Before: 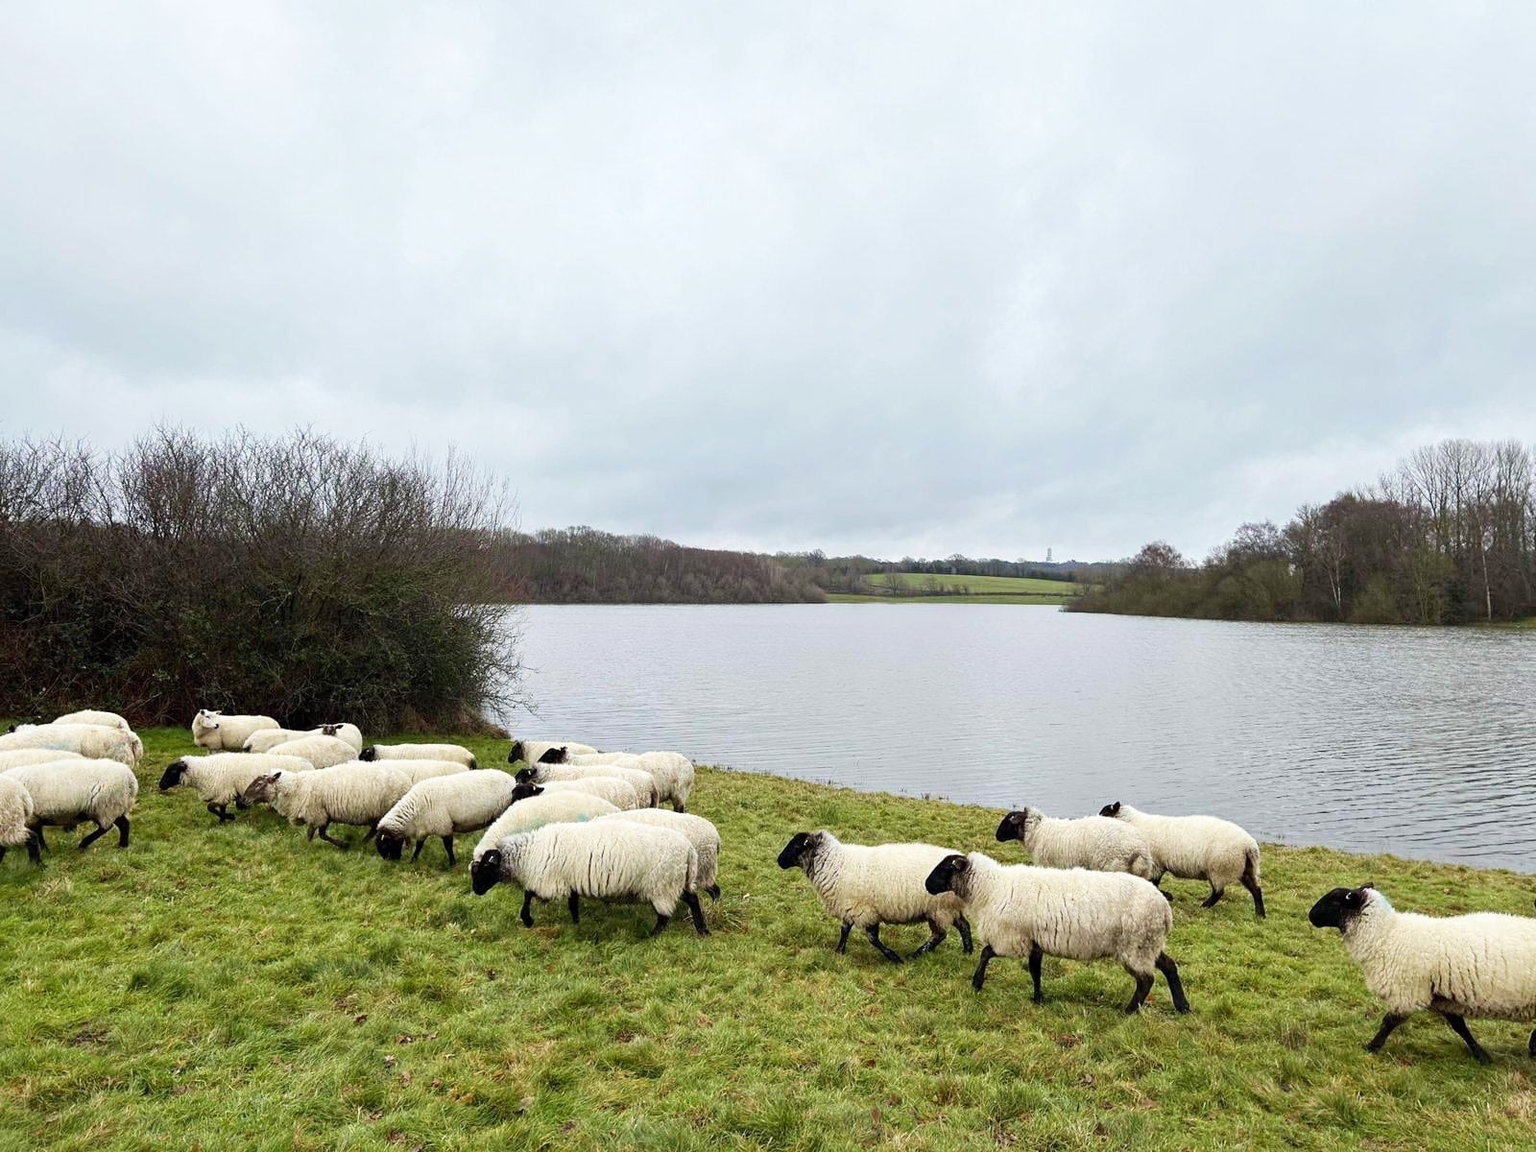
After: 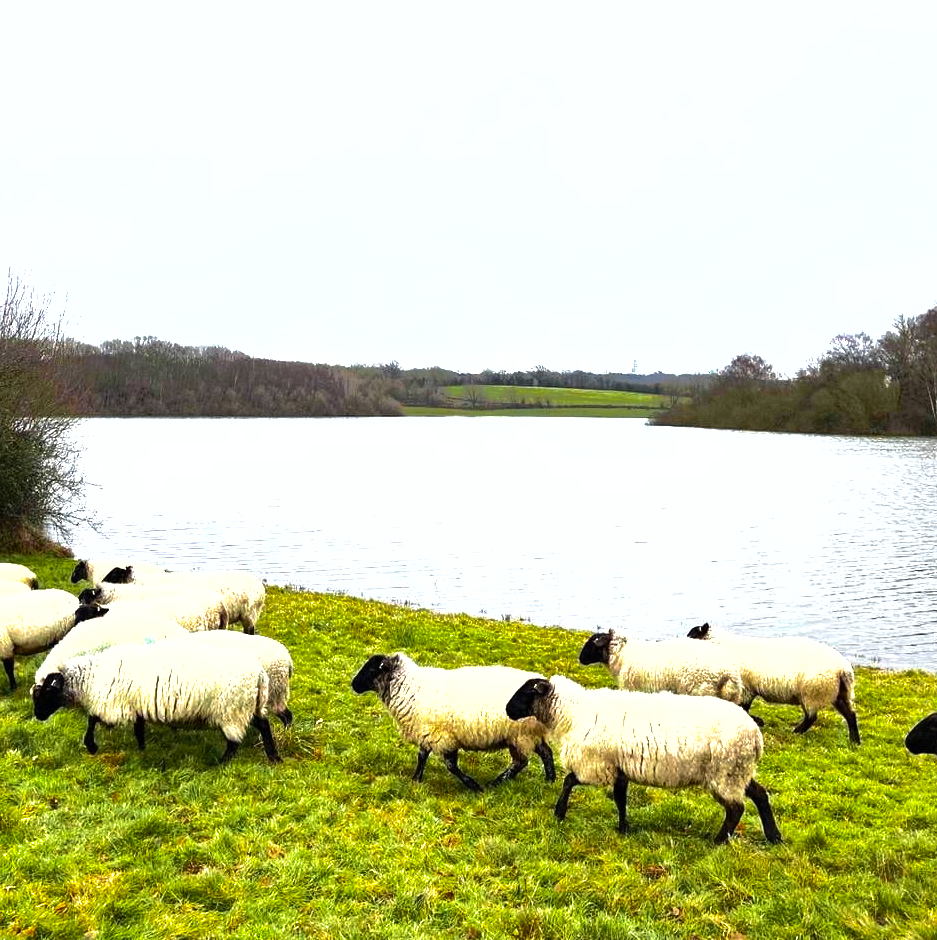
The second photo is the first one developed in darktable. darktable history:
crop and rotate: left 28.642%, top 17.711%, right 12.796%, bottom 3.896%
tone equalizer: -8 EV -1.05 EV, -7 EV -1.03 EV, -6 EV -0.878 EV, -5 EV -0.552 EV, -3 EV 0.605 EV, -2 EV 0.89 EV, -1 EV 1 EV, +0 EV 1.06 EV, edges refinement/feathering 500, mask exposure compensation -1.57 EV, preserve details no
shadows and highlights: on, module defaults
color zones: curves: ch0 [(0.224, 0.526) (0.75, 0.5)]; ch1 [(0.055, 0.526) (0.224, 0.761) (0.377, 0.526) (0.75, 0.5)], mix 24.92%
